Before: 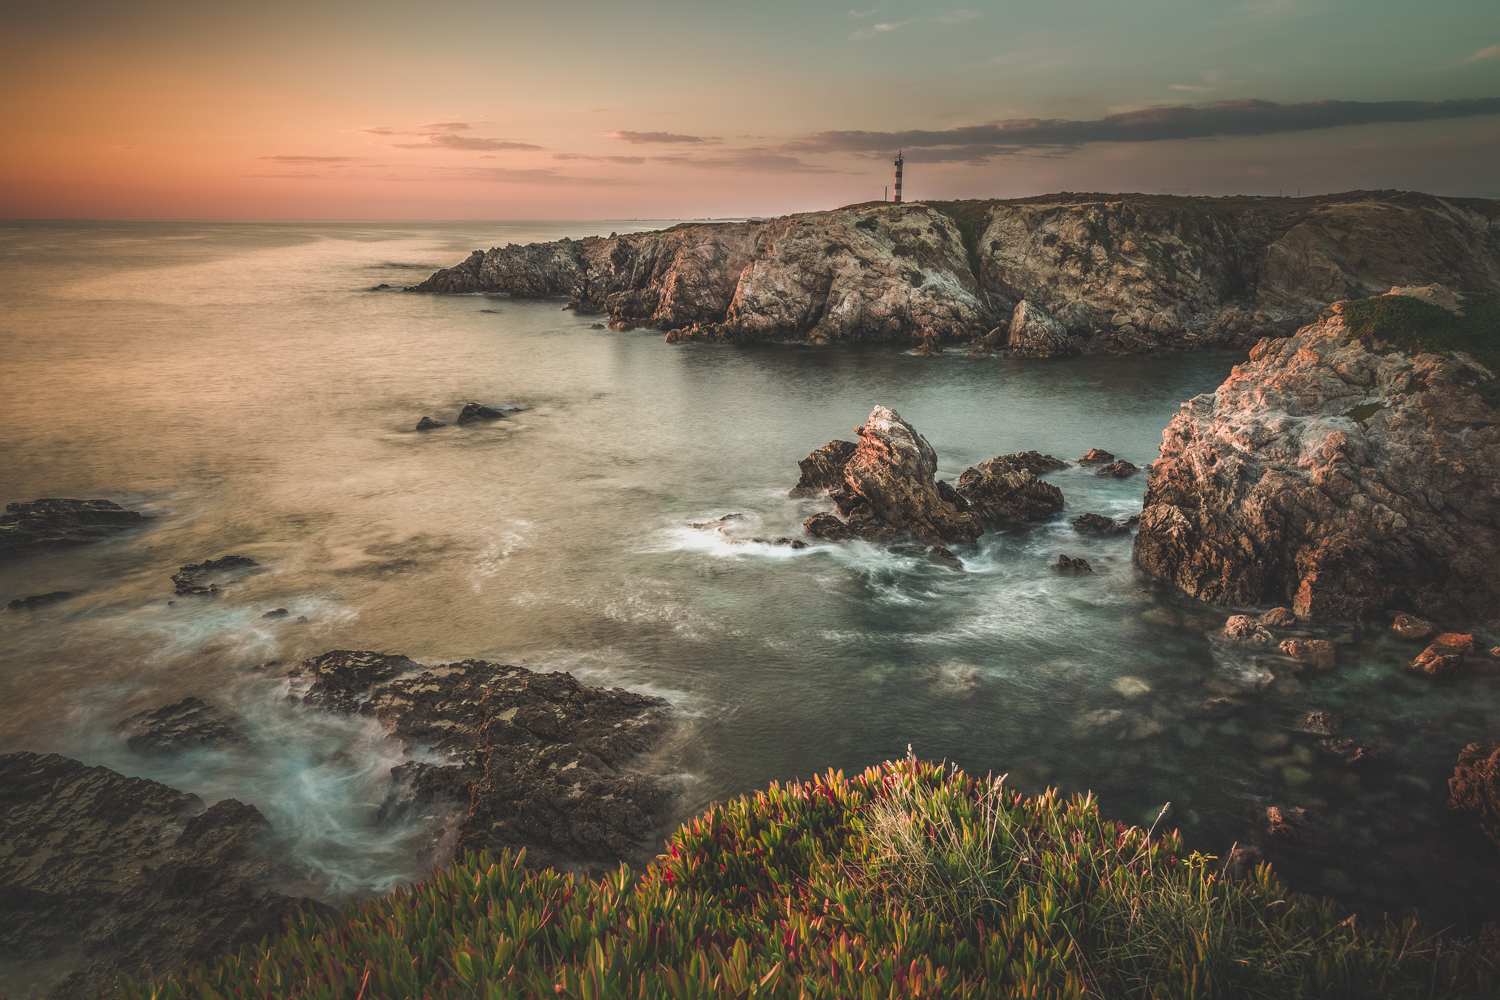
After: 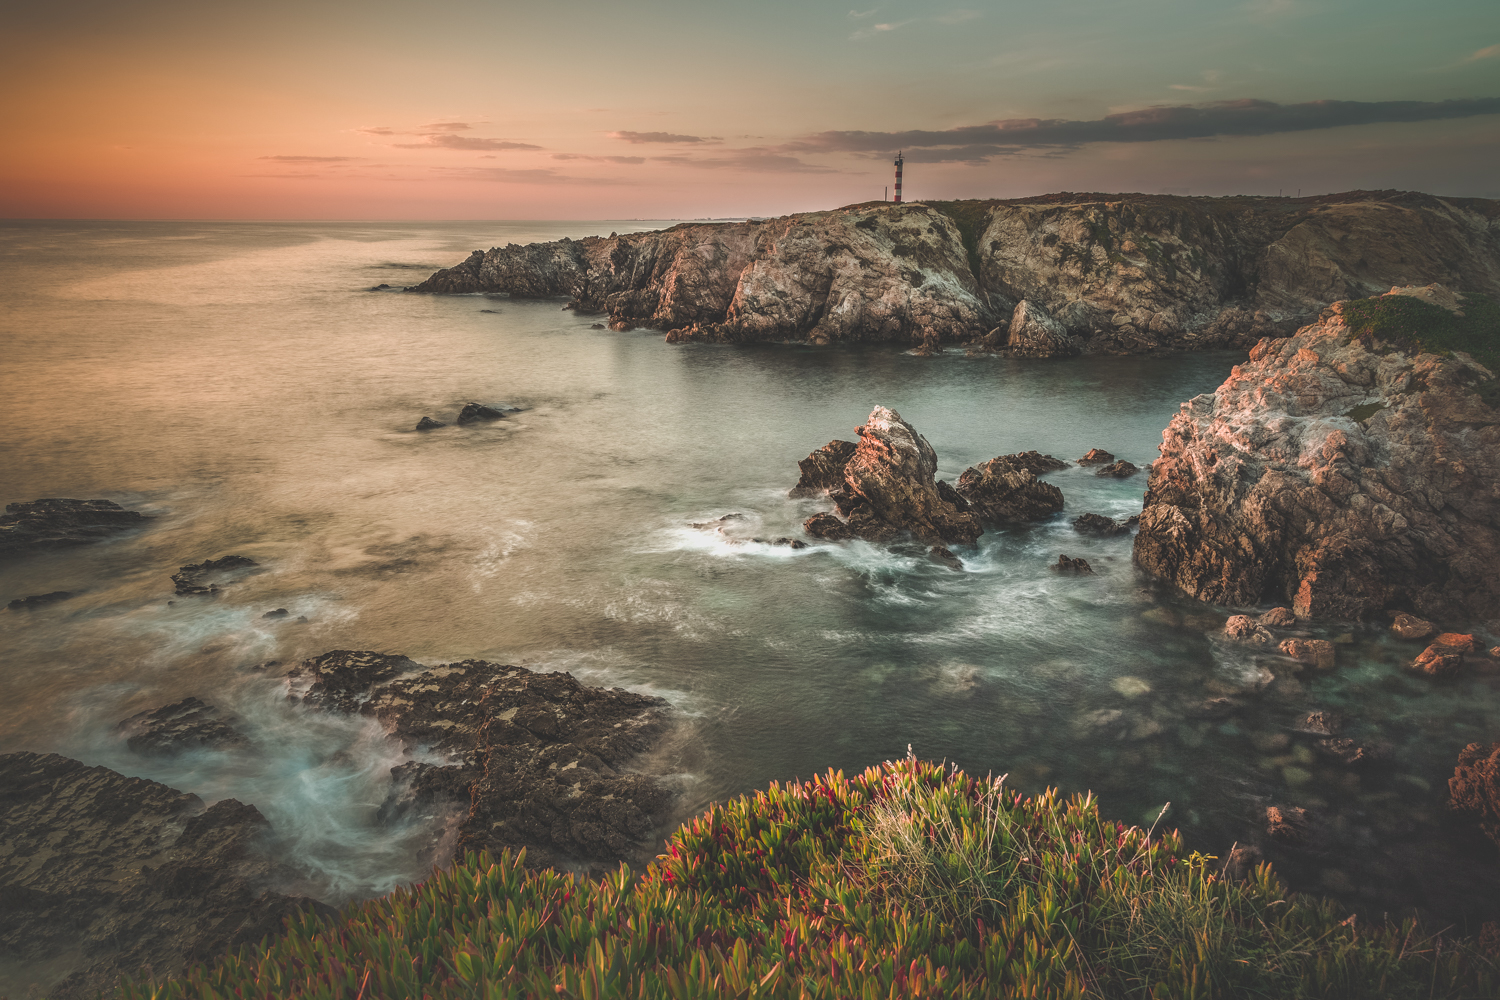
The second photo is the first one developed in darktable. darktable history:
shadows and highlights: shadows 42.72, highlights 8.35, highlights color adjustment 53.17%
